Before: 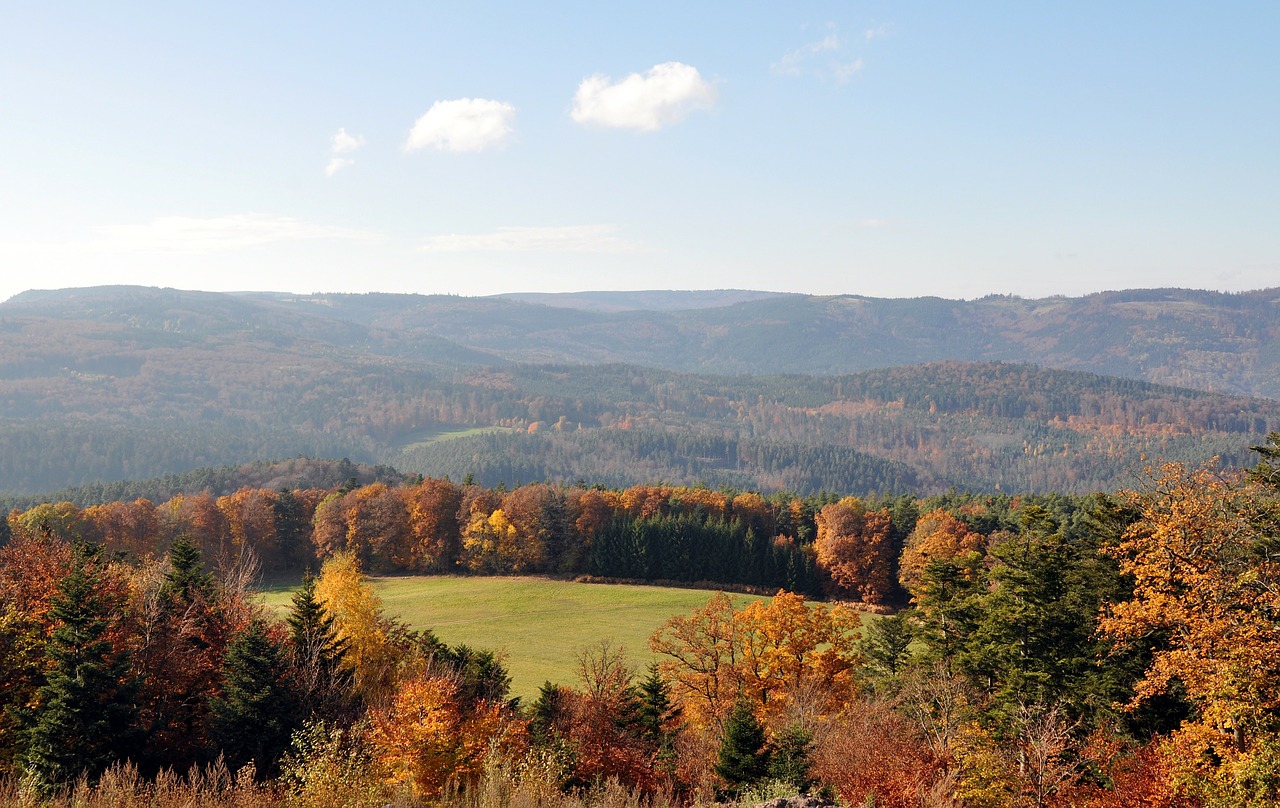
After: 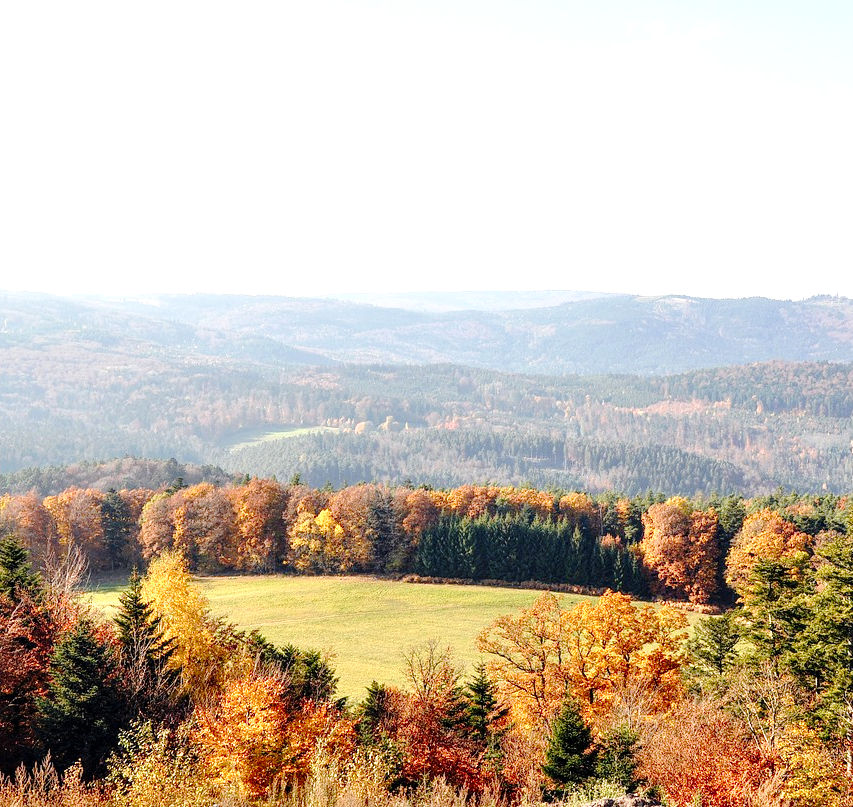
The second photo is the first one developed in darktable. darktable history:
crop and rotate: left 13.537%, right 19.796%
tone curve: curves: ch0 [(0, 0) (0.003, 0.002) (0.011, 0.008) (0.025, 0.016) (0.044, 0.026) (0.069, 0.04) (0.1, 0.061) (0.136, 0.104) (0.177, 0.15) (0.224, 0.22) (0.277, 0.307) (0.335, 0.399) (0.399, 0.492) (0.468, 0.575) (0.543, 0.638) (0.623, 0.701) (0.709, 0.778) (0.801, 0.85) (0.898, 0.934) (1, 1)], preserve colors none
exposure: black level correction 0.001, exposure 0.955 EV, compensate exposure bias true, compensate highlight preservation false
local contrast: on, module defaults
